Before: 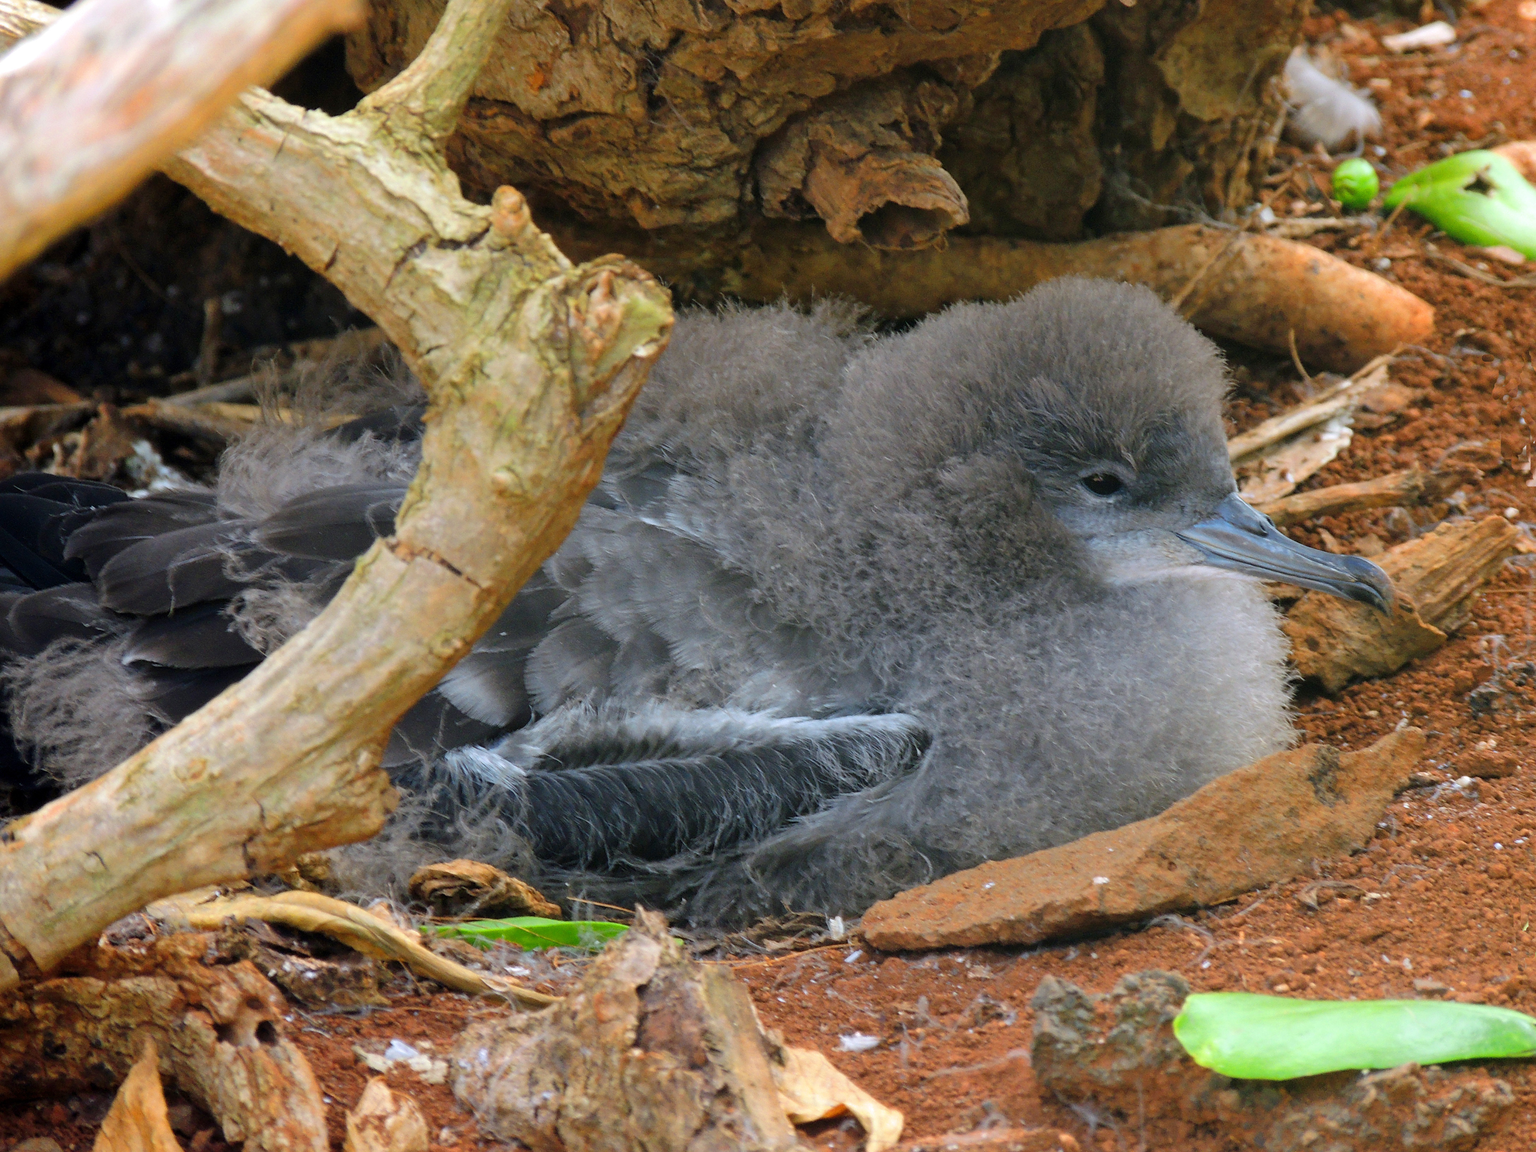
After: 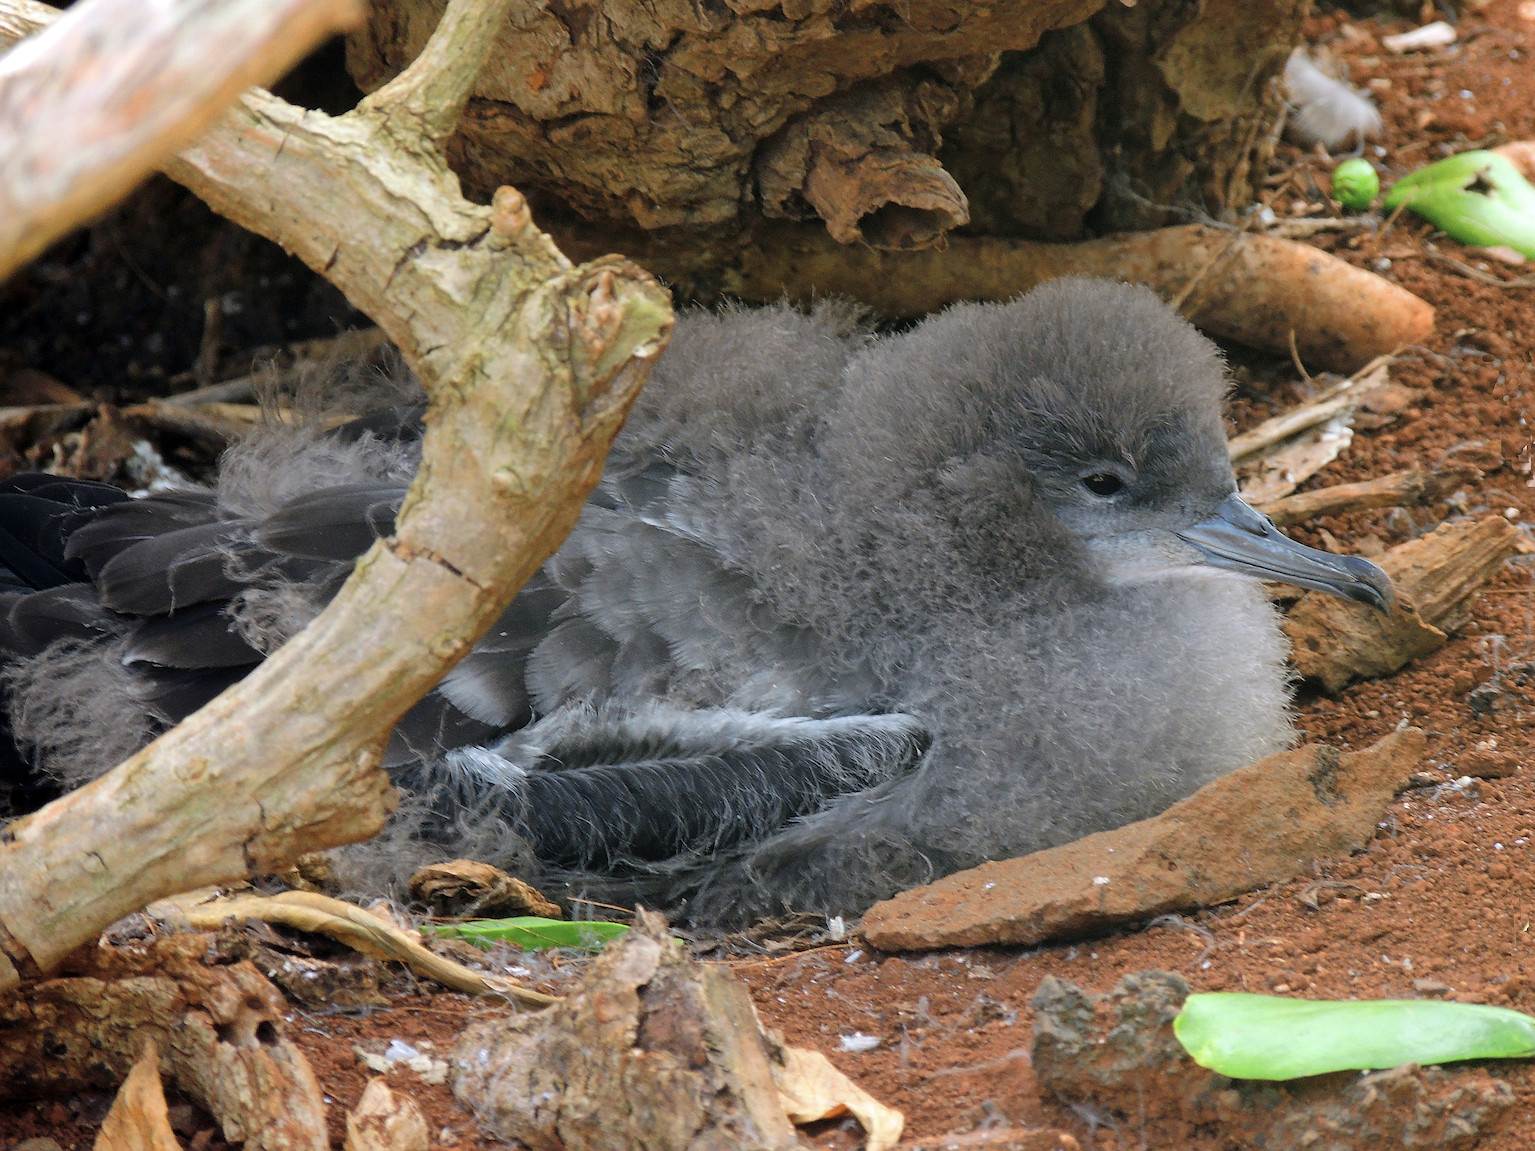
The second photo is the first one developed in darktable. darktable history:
sharpen: radius 1.417, amount 1.244, threshold 0.719
color correction: highlights b* 0.06, saturation 0.786
